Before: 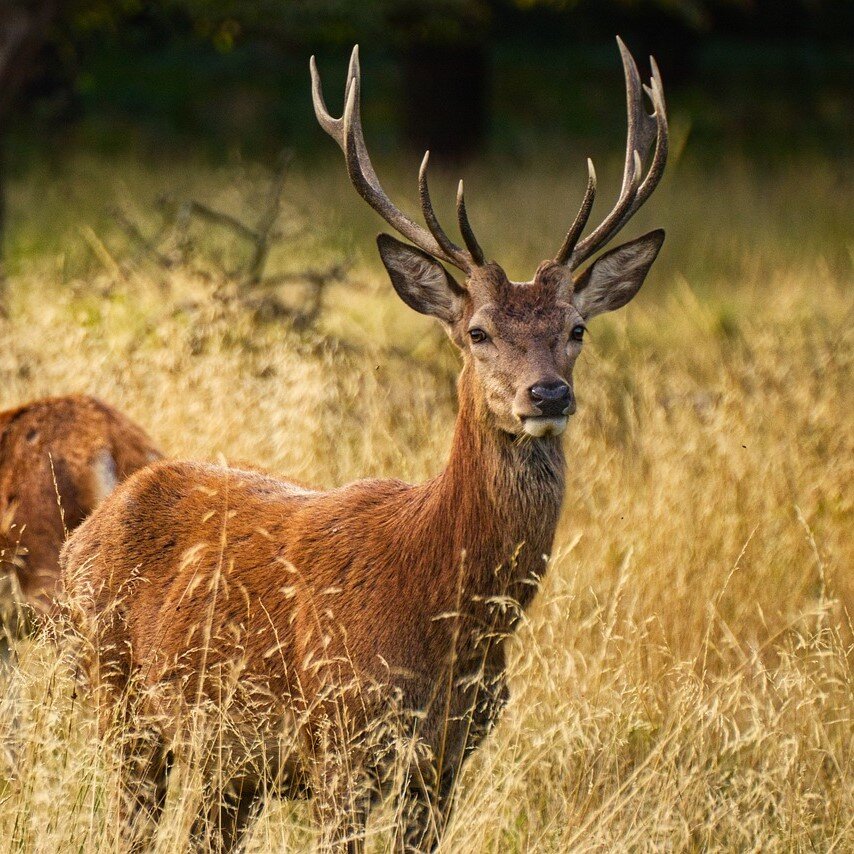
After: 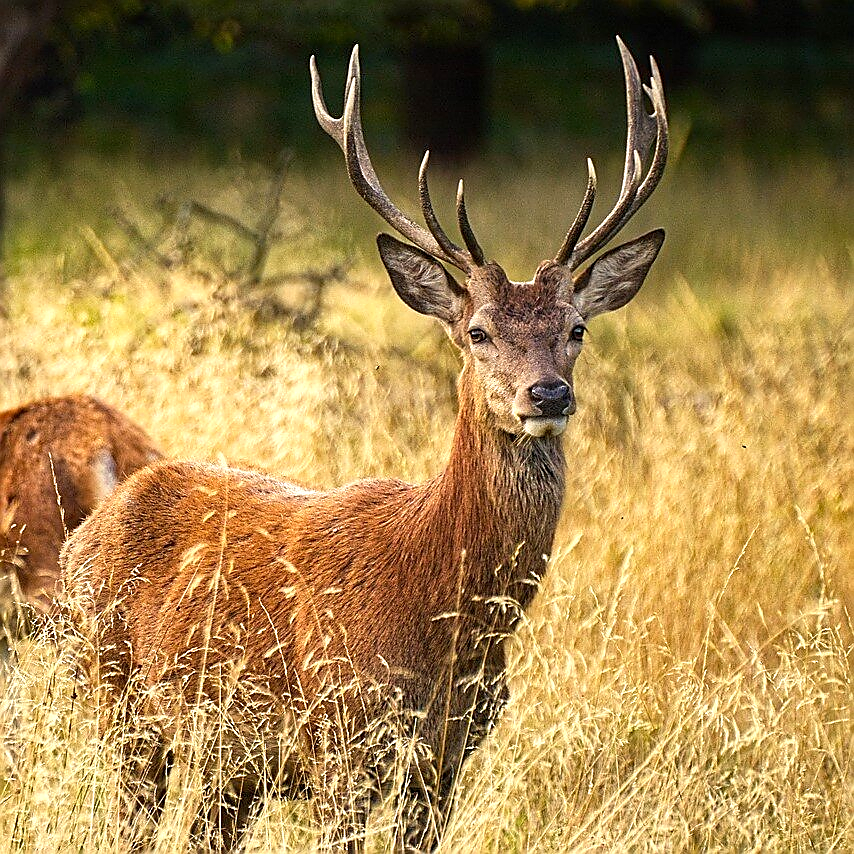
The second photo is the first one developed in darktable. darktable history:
exposure: black level correction 0.001, exposure 0.5 EV, compensate exposure bias true, compensate highlight preservation false
sharpen: radius 1.4, amount 1.25, threshold 0.7
